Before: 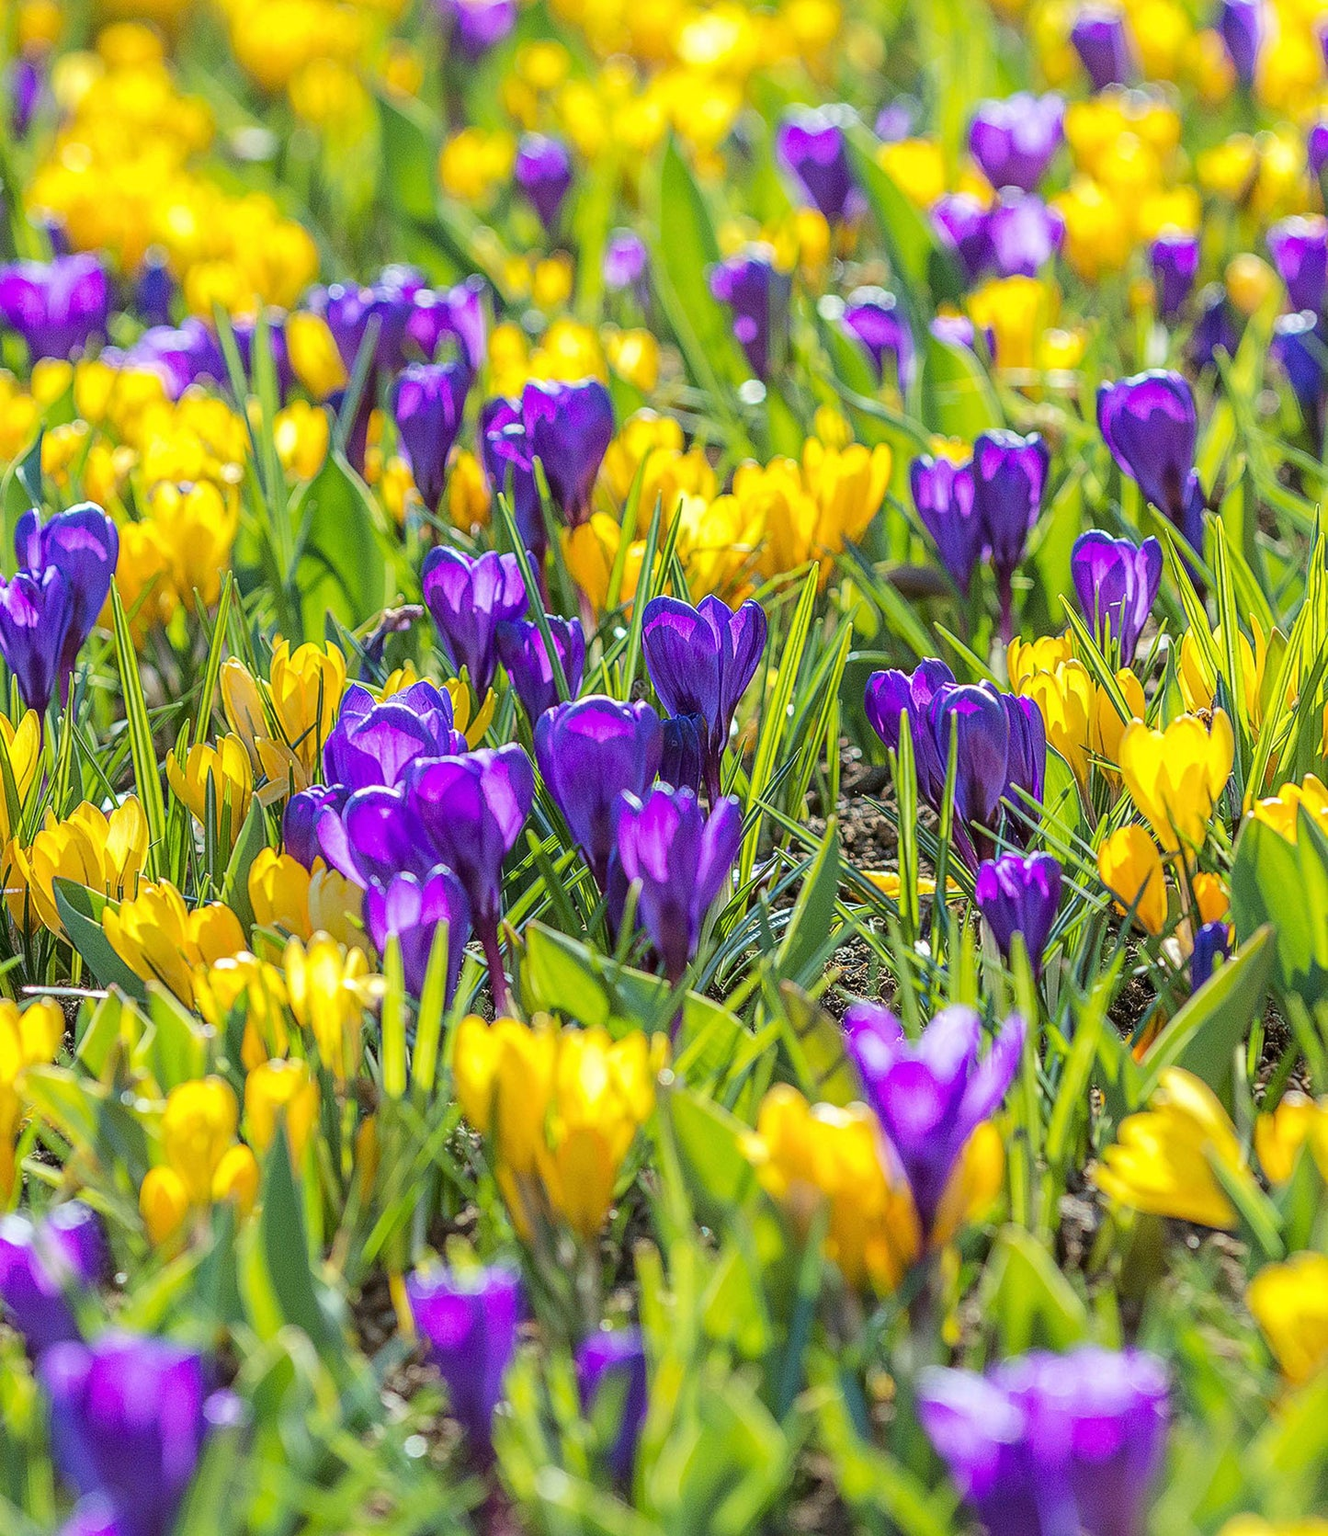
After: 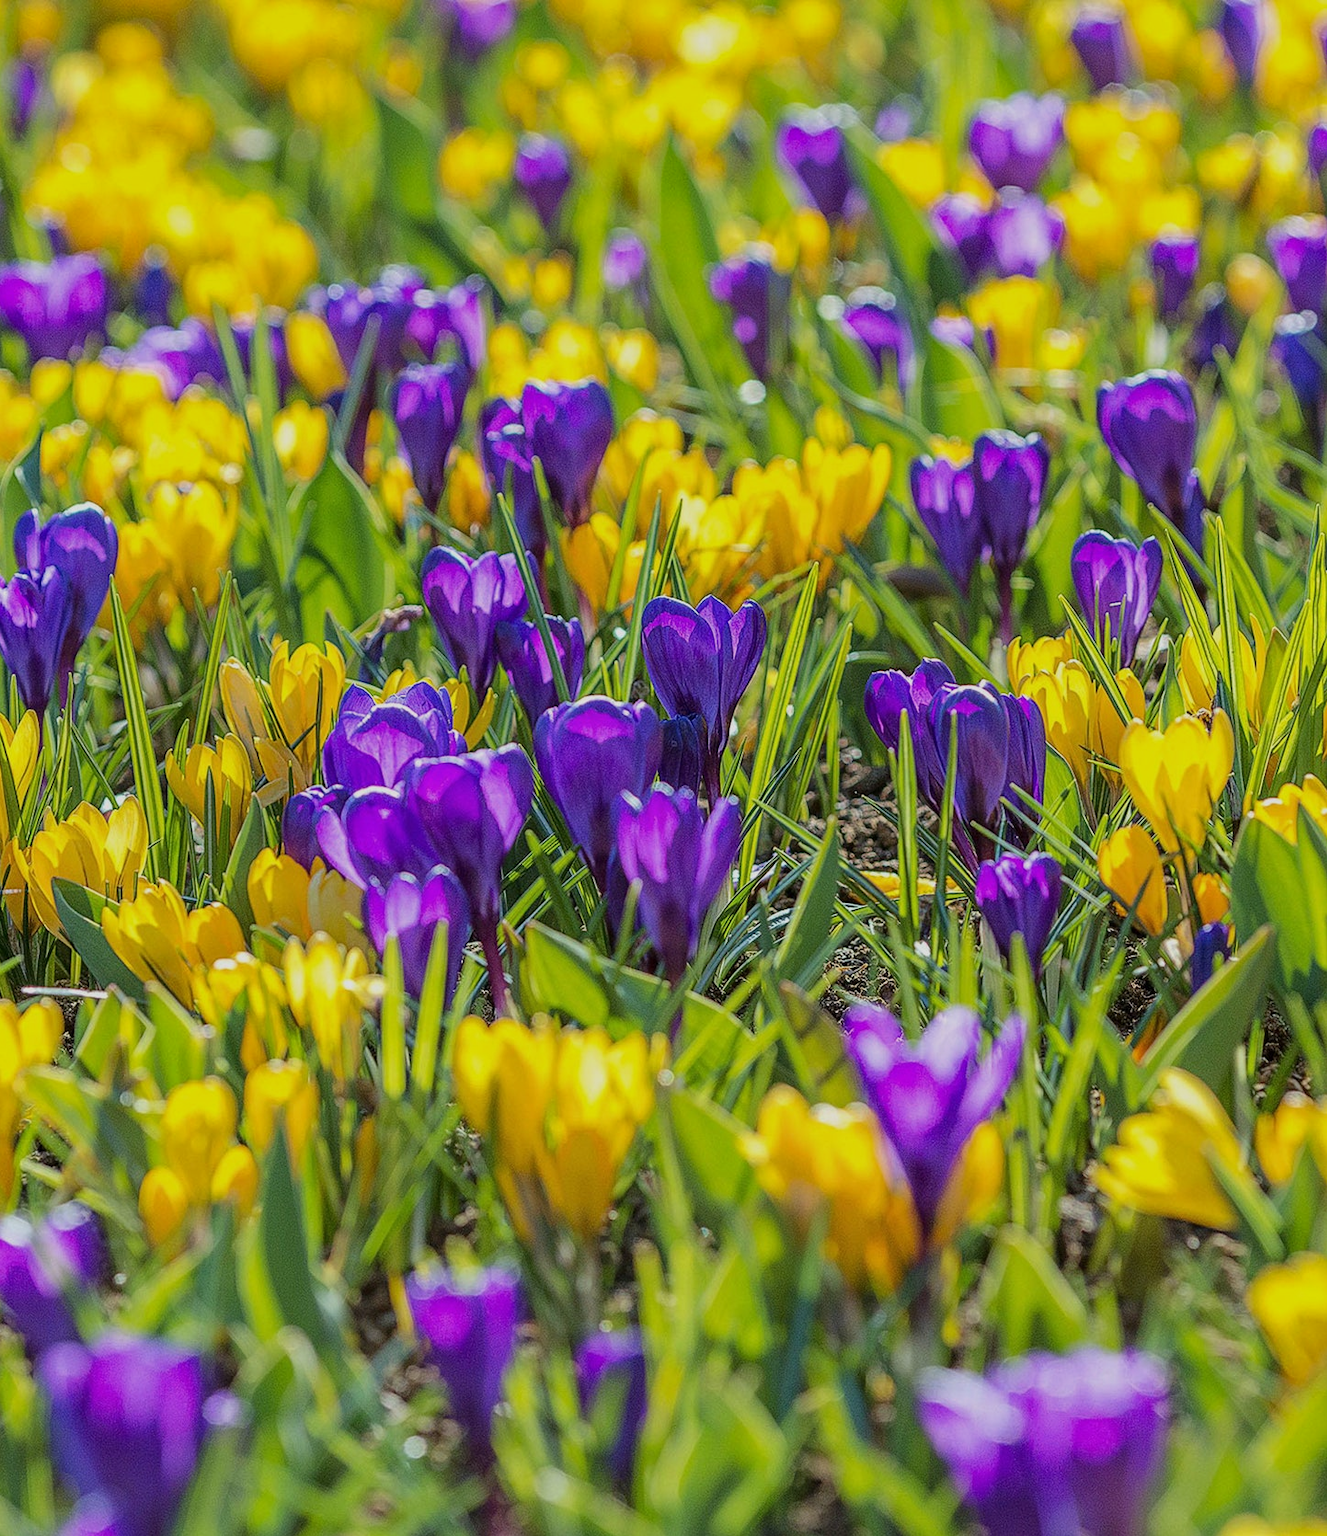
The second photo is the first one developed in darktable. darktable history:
exposure: exposure -0.462 EV, compensate highlight preservation false
crop and rotate: left 0.126%
shadows and highlights: shadows 35, highlights -35, soften with gaussian
